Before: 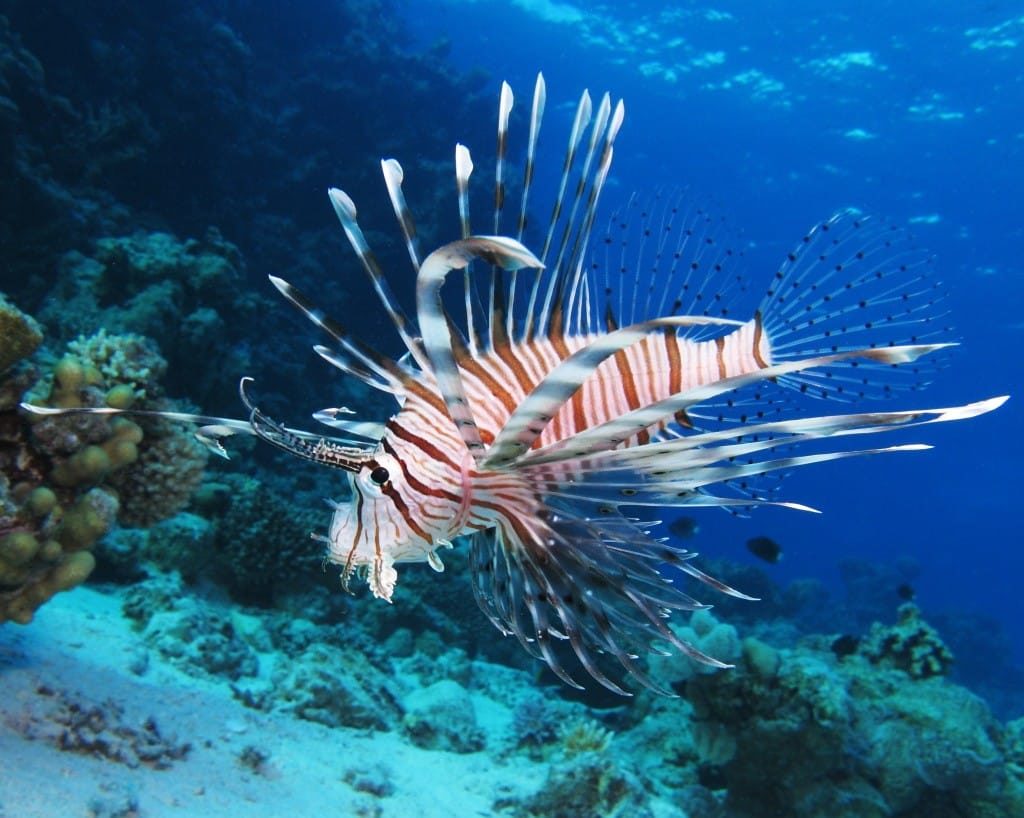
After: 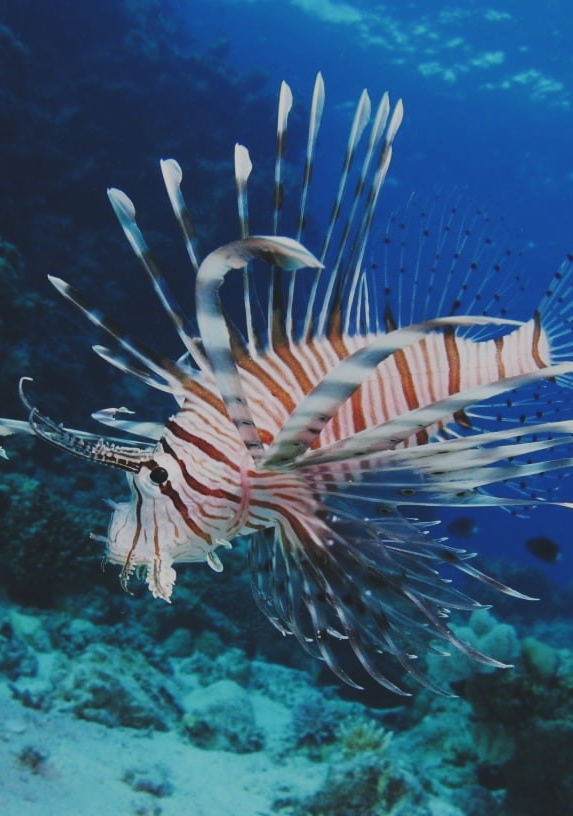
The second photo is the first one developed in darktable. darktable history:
exposure: black level correction -0.041, exposure 0.064 EV, compensate highlight preservation false
filmic rgb: middle gray luminance 29%, black relative exposure -10.3 EV, white relative exposure 5.5 EV, threshold 6 EV, target black luminance 0%, hardness 3.95, latitude 2.04%, contrast 1.132, highlights saturation mix 5%, shadows ↔ highlights balance 15.11%, preserve chrominance no, color science v3 (2019), use custom middle-gray values true, iterations of high-quality reconstruction 0, enable highlight reconstruction true
crop: left 21.674%, right 22.086%
